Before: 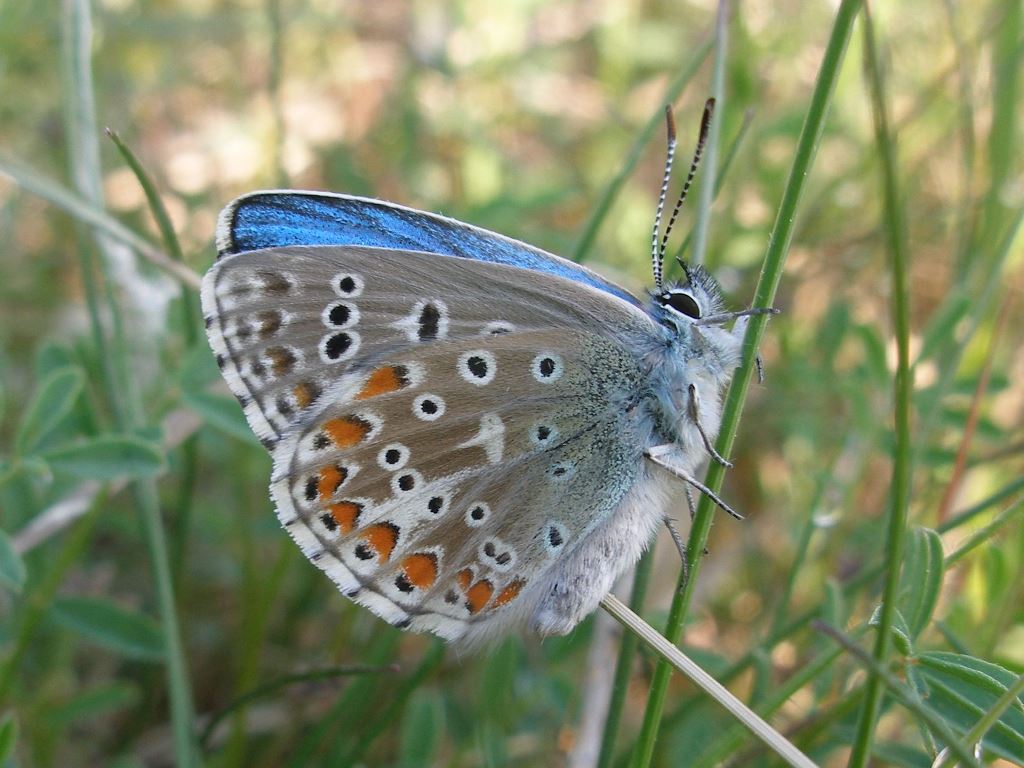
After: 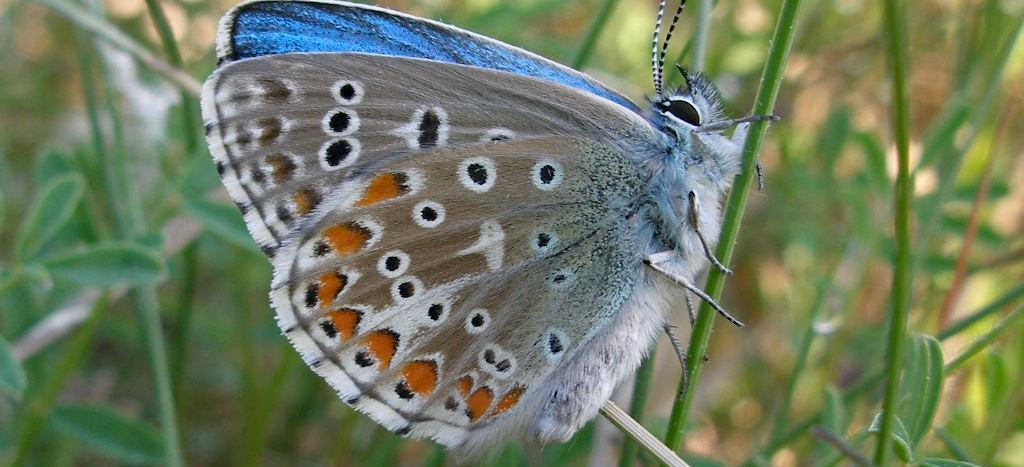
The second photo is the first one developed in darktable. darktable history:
crop and rotate: top 25.226%, bottom 13.948%
shadows and highlights: white point adjustment 0.076, highlights -69.45, soften with gaussian
haze removal: compatibility mode true, adaptive false
